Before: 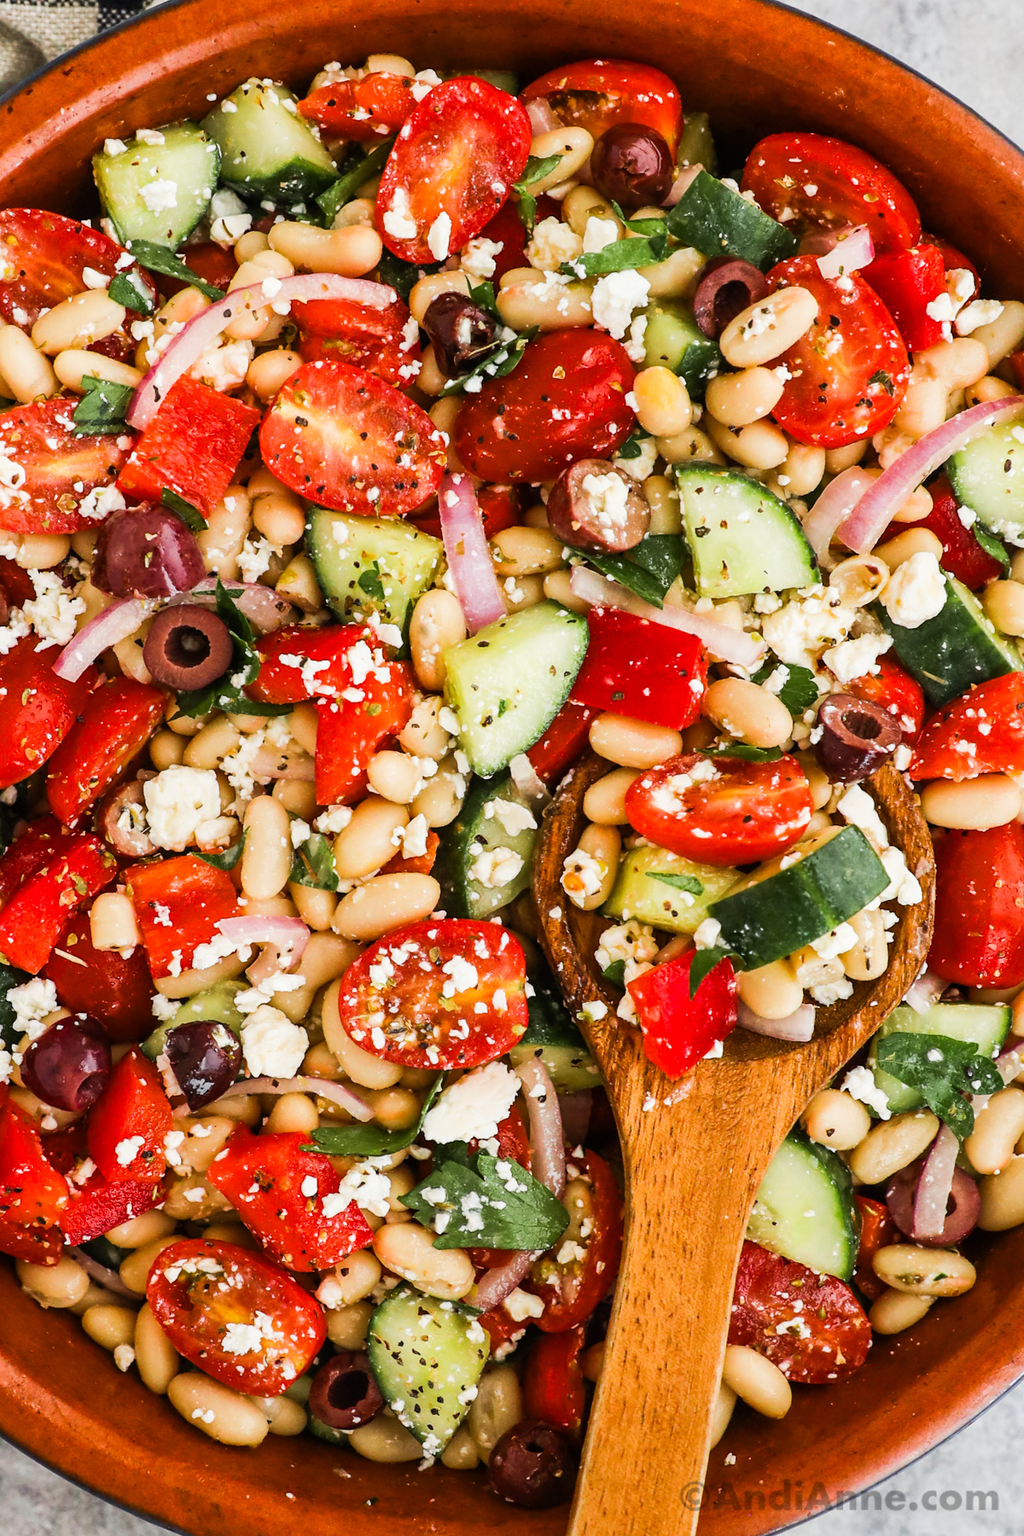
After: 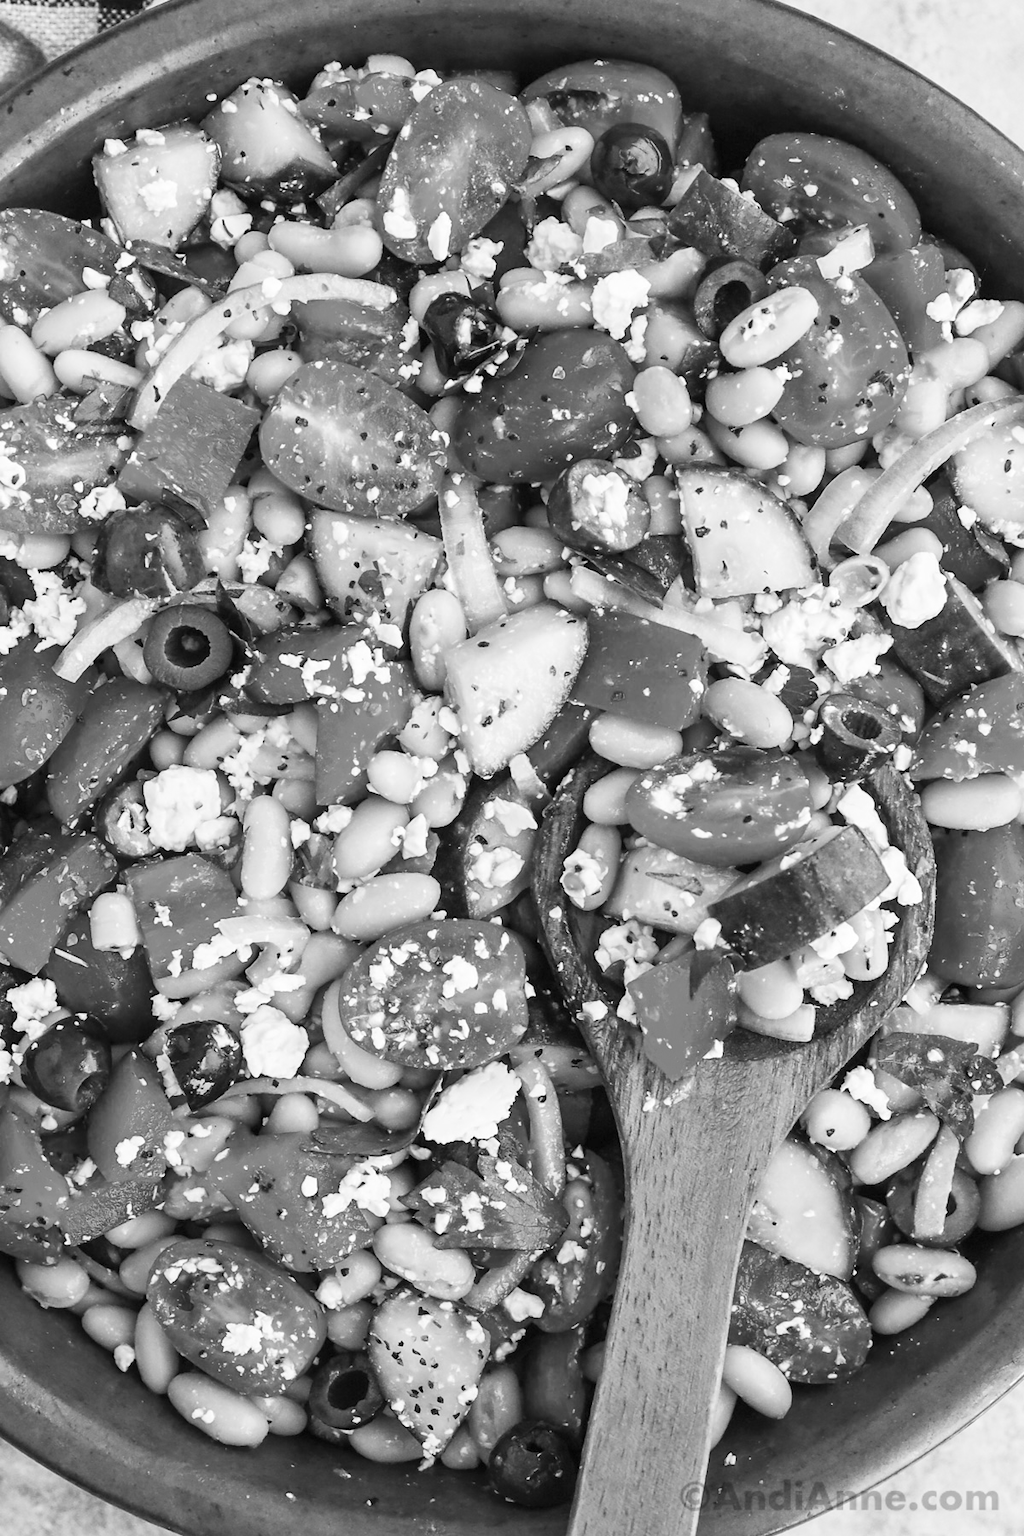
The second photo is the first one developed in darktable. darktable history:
exposure: compensate highlight preservation false
color calibration: output gray [0.253, 0.26, 0.487, 0], x 0.381, y 0.391, temperature 4087.33 K
contrast brightness saturation: contrast 0.138, brightness 0.215
